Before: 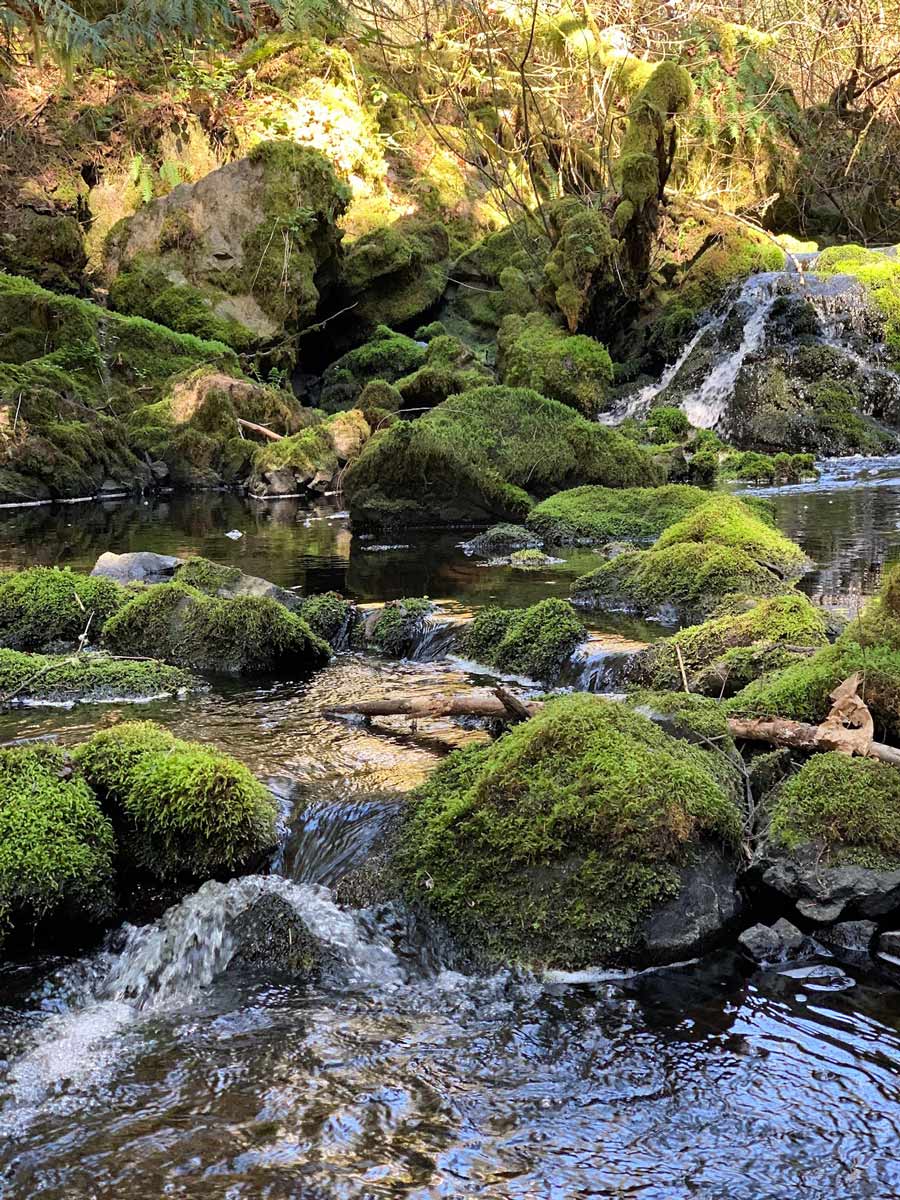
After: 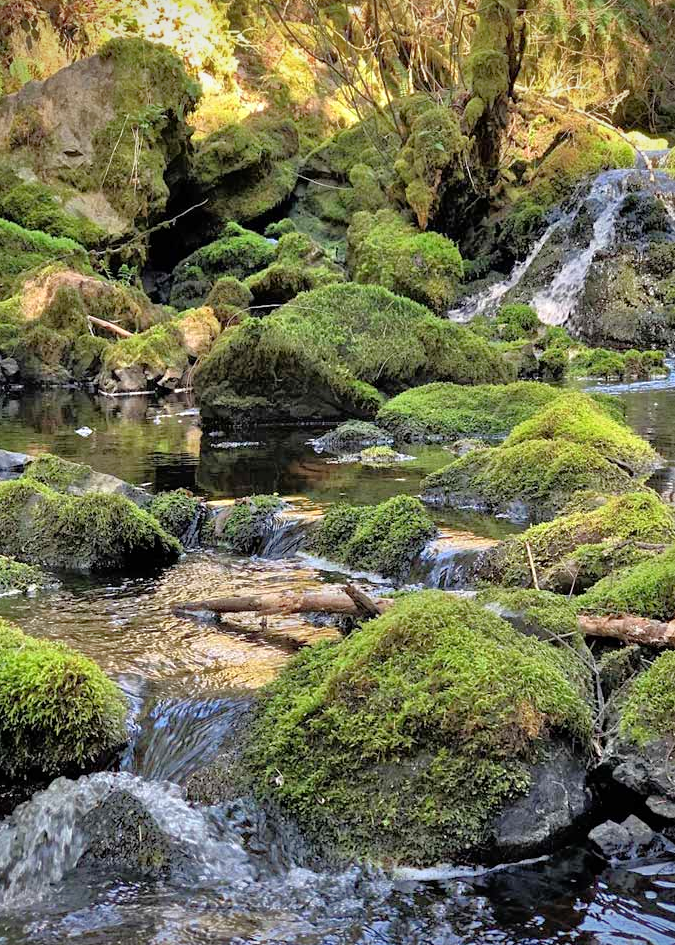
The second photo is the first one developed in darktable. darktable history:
crop: left 16.776%, top 8.623%, right 8.125%, bottom 12.61%
tone equalizer: -7 EV 0.163 EV, -6 EV 0.633 EV, -5 EV 1.16 EV, -4 EV 1.31 EV, -3 EV 1.16 EV, -2 EV 0.6 EV, -1 EV 0.149 EV
vignetting: saturation -0.022
